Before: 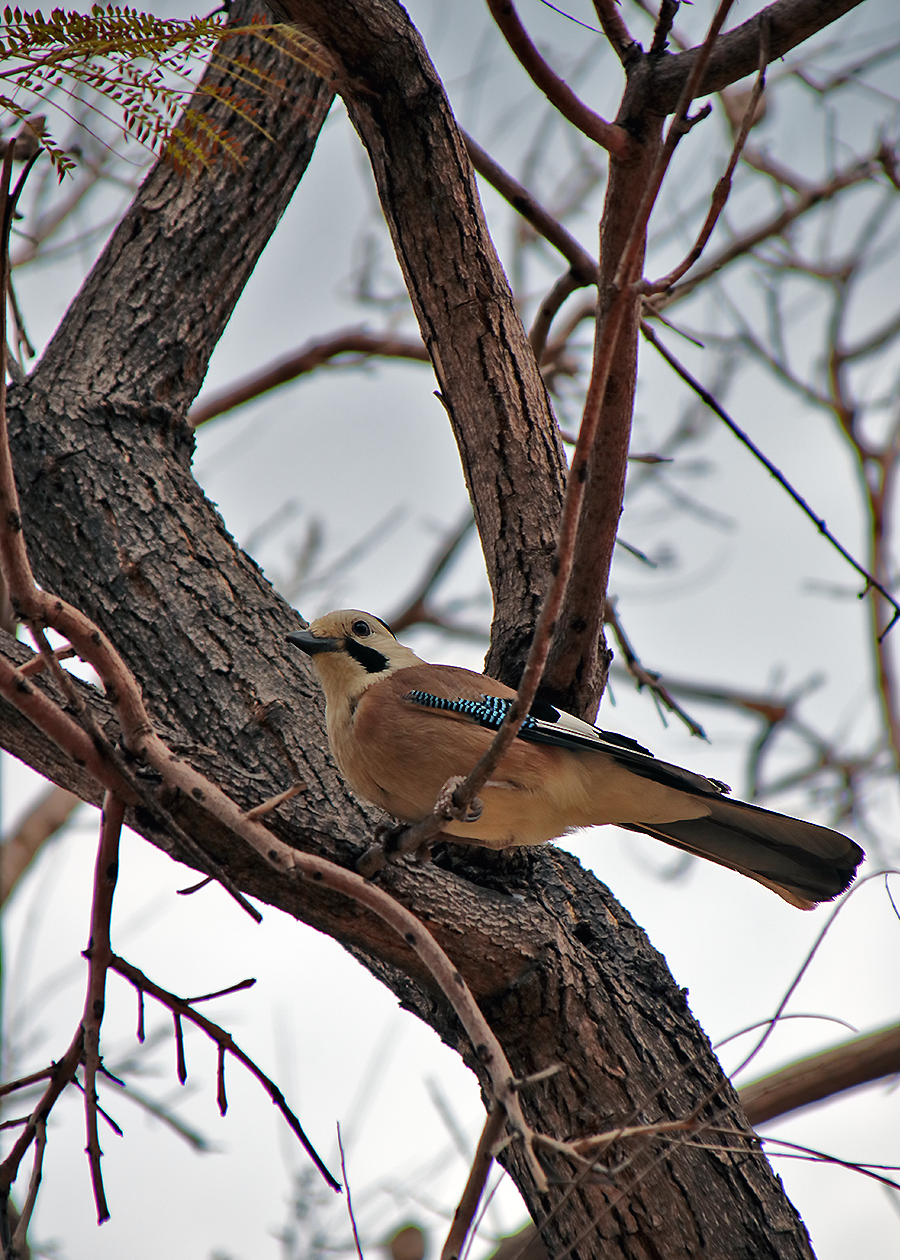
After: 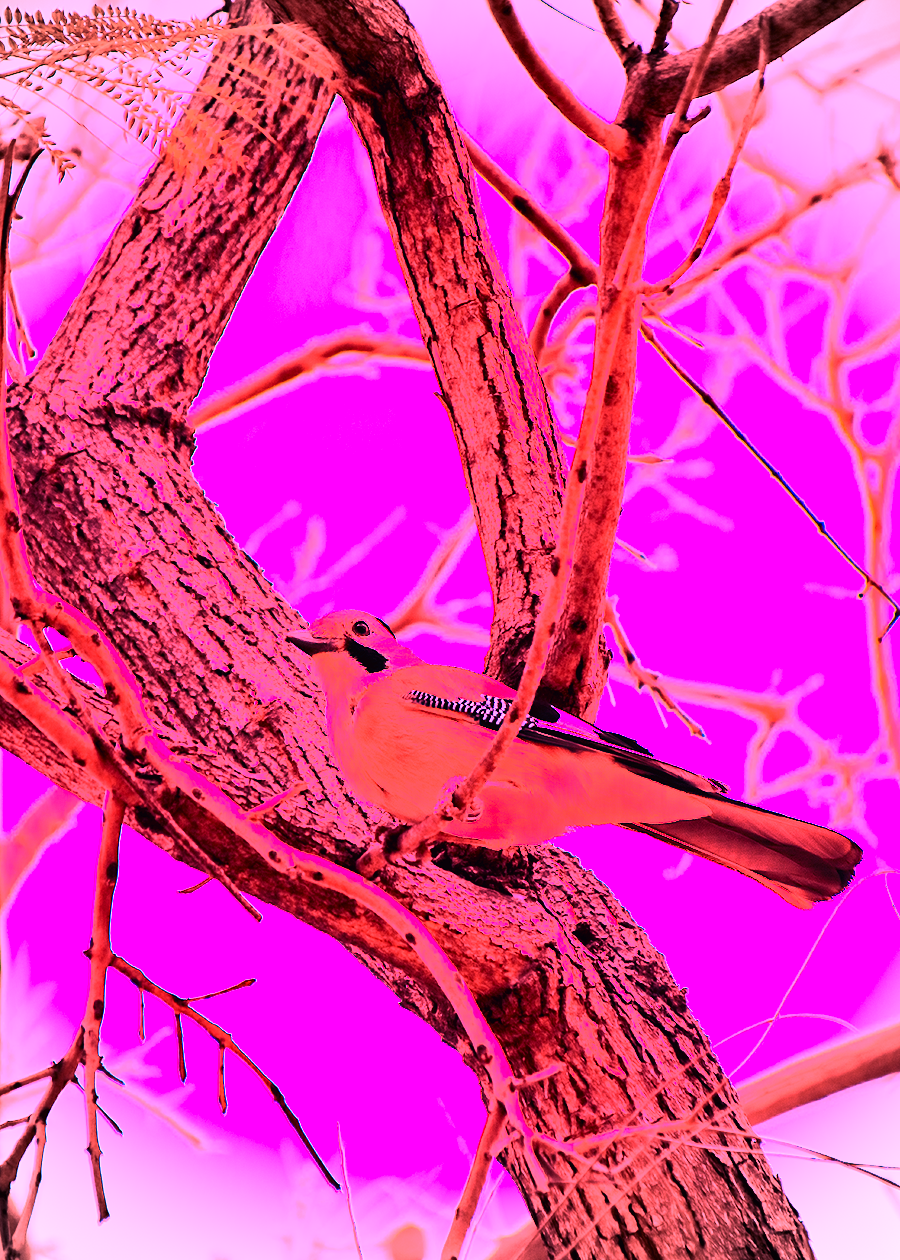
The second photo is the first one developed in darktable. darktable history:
white balance: red 4.26, blue 1.802
vignetting: on, module defaults
contrast brightness saturation: contrast 0.22
